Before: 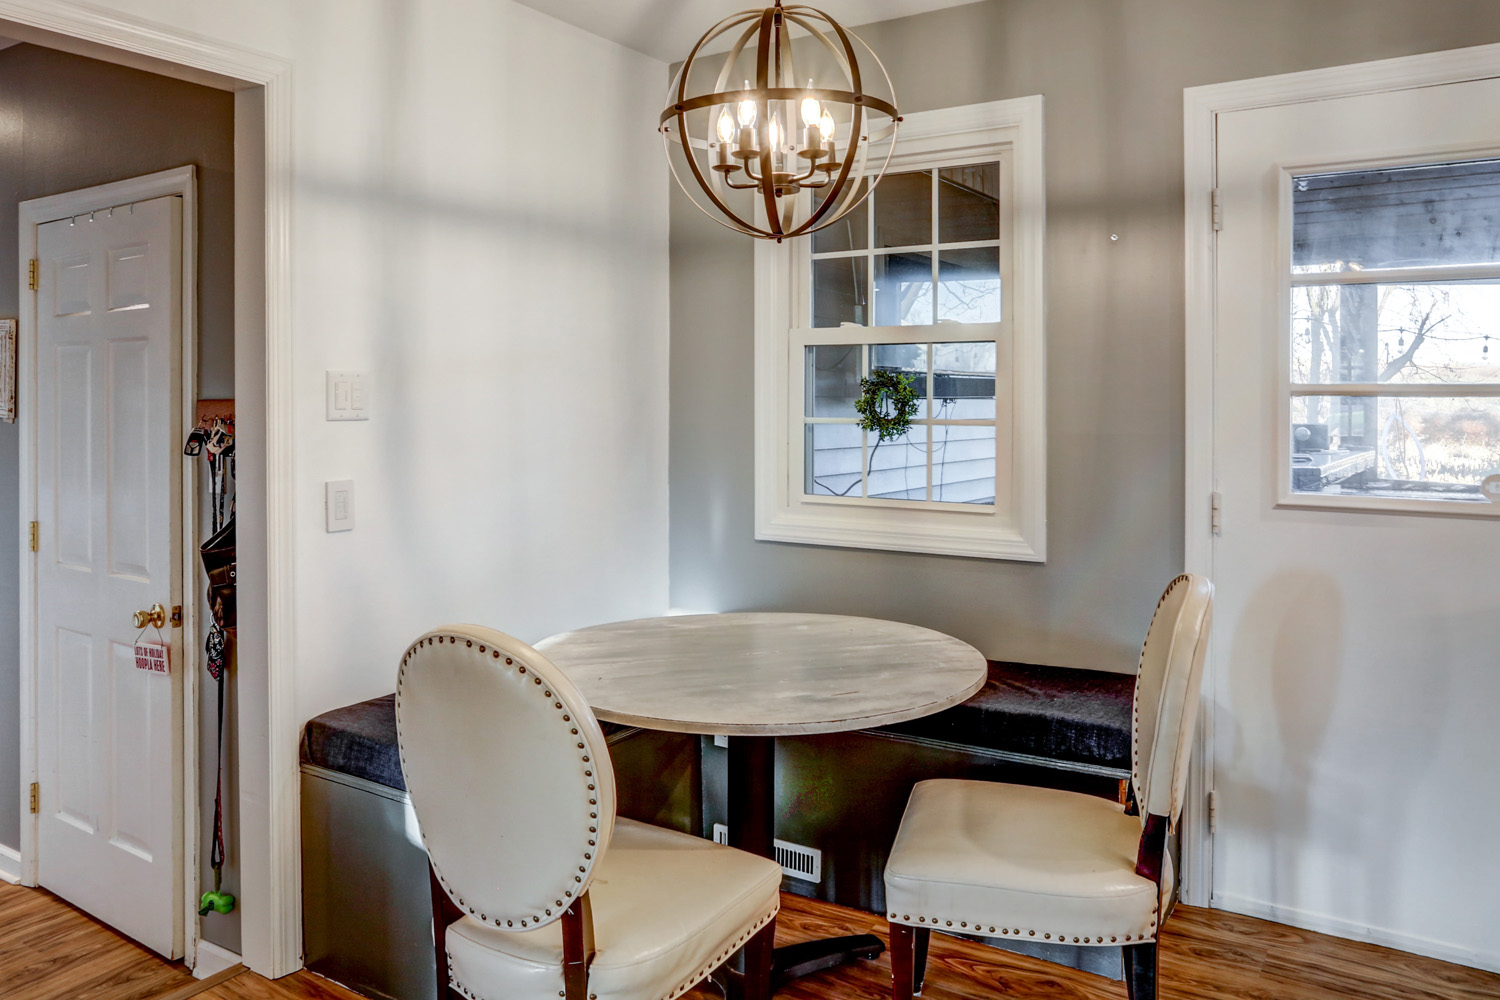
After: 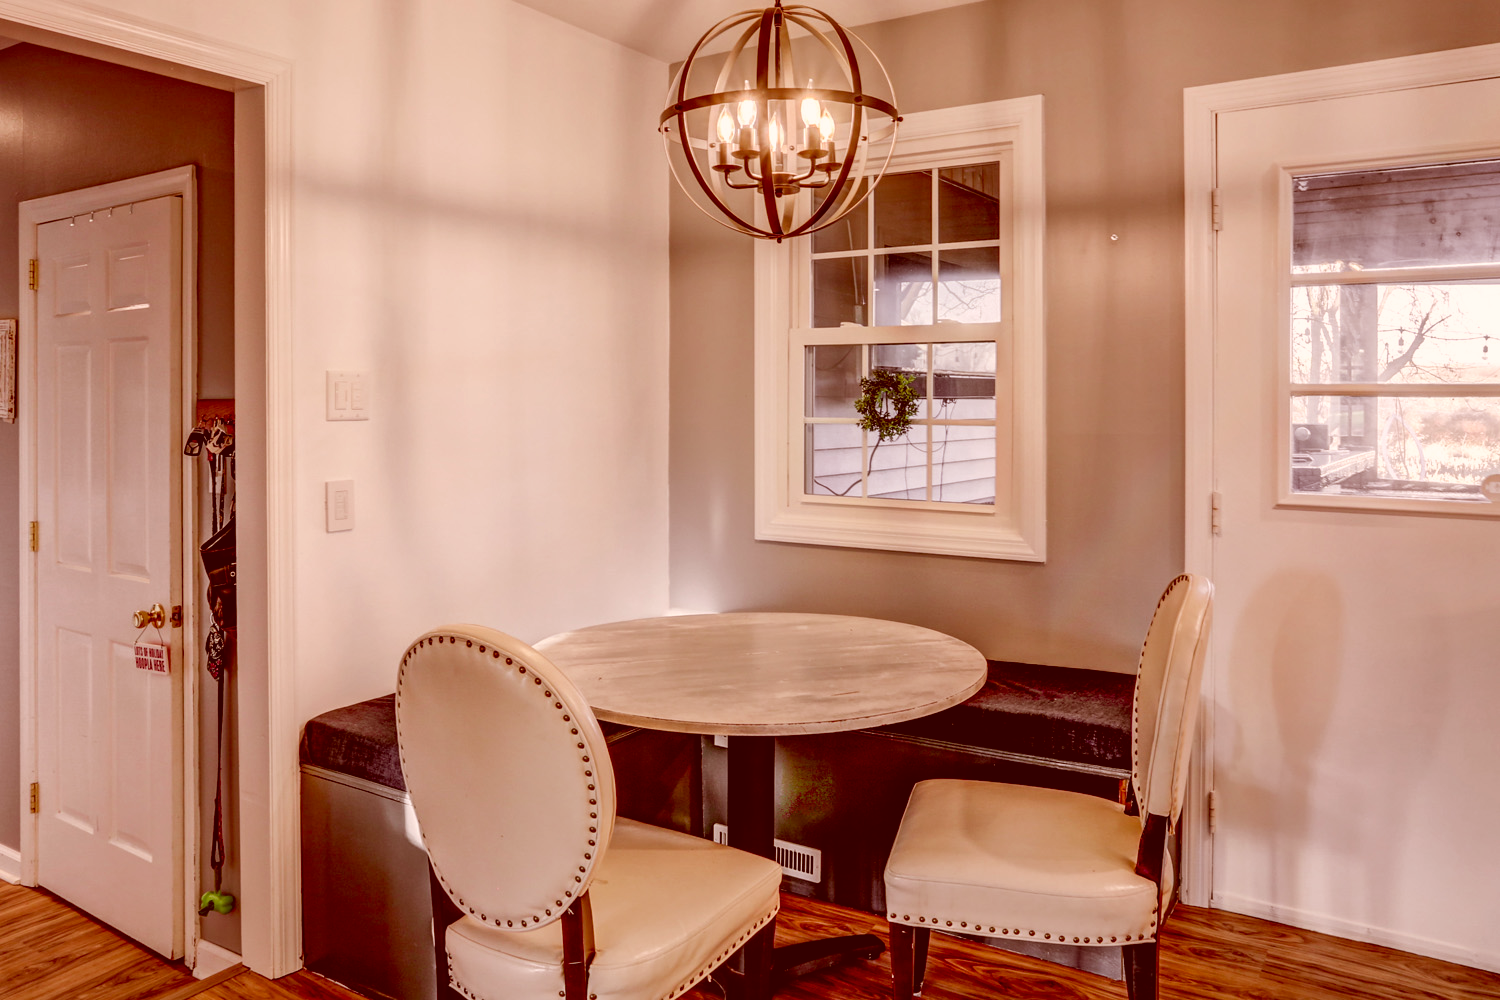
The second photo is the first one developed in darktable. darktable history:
color balance rgb: perceptual saturation grading › global saturation 10%, global vibrance 10%
color correction: highlights a* 9.03, highlights b* 8.71, shadows a* 40, shadows b* 40, saturation 0.8
